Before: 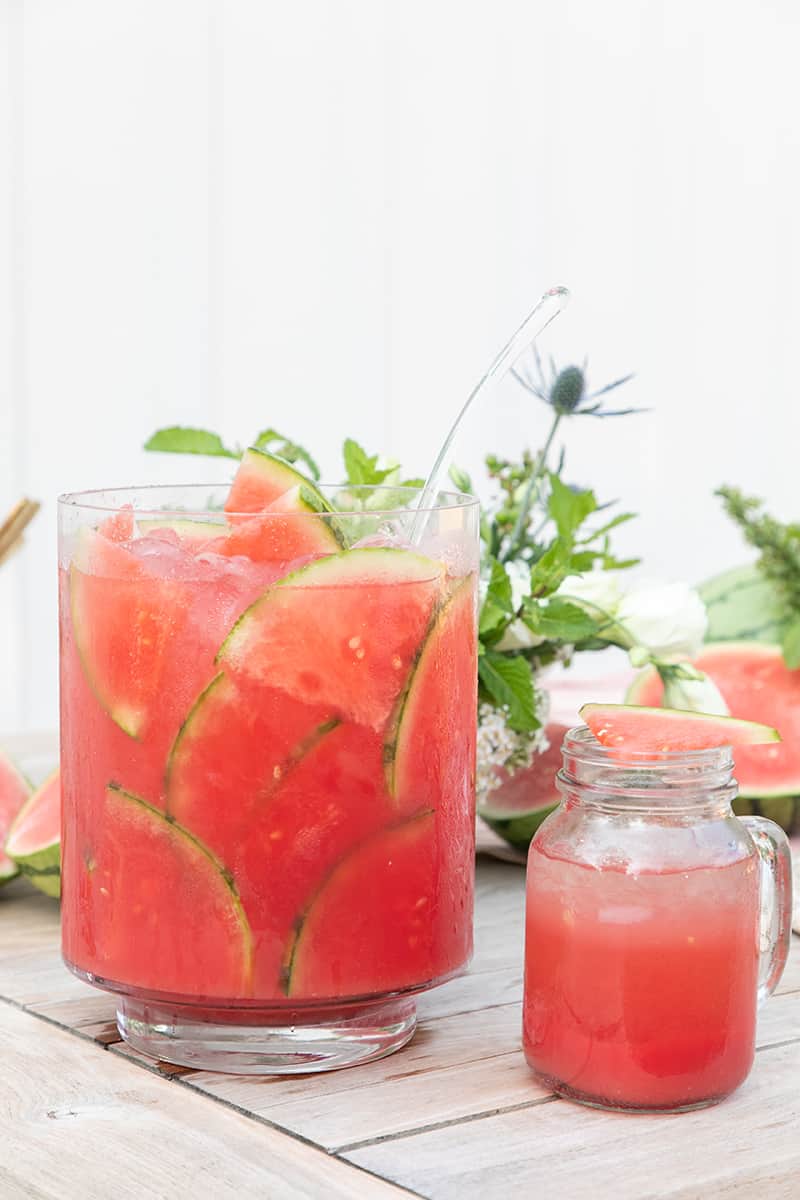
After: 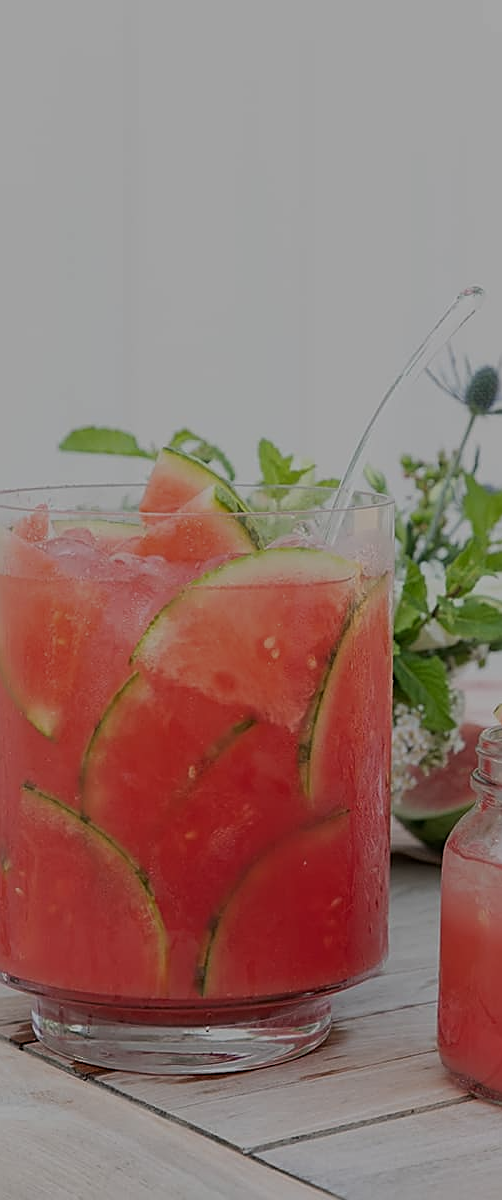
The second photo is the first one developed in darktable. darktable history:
base curve: curves: ch0 [(0, 0) (0.472, 0.508) (1, 1)]
bloom: size 9%, threshold 100%, strength 7%
crop: left 10.644%, right 26.528%
sharpen: on, module defaults
exposure: exposure -1.468 EV, compensate highlight preservation false
